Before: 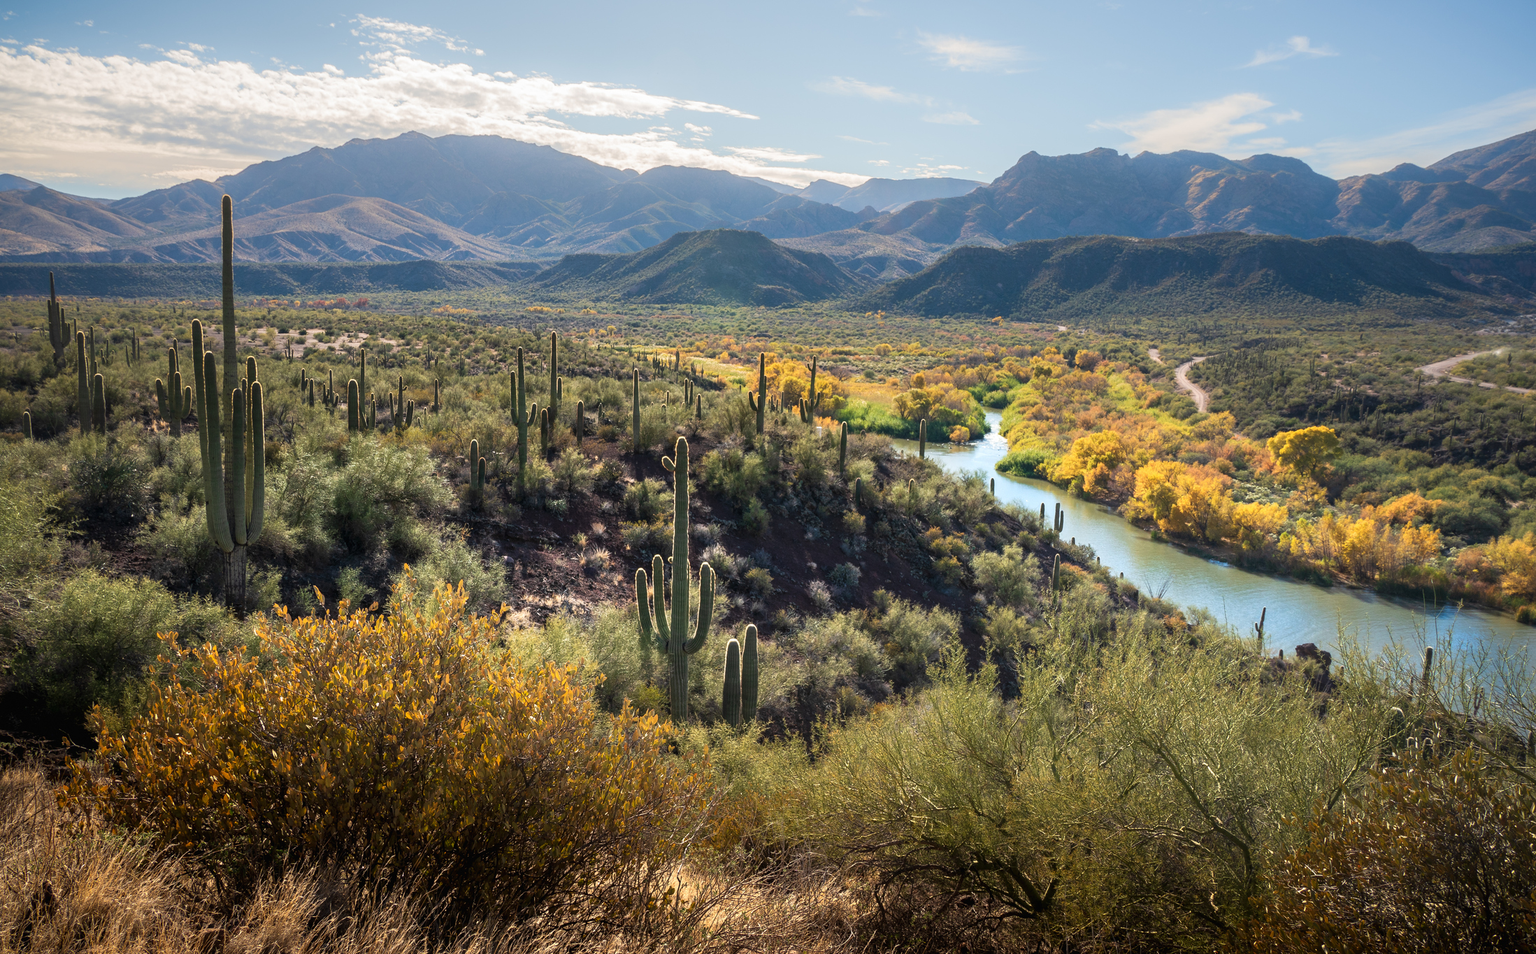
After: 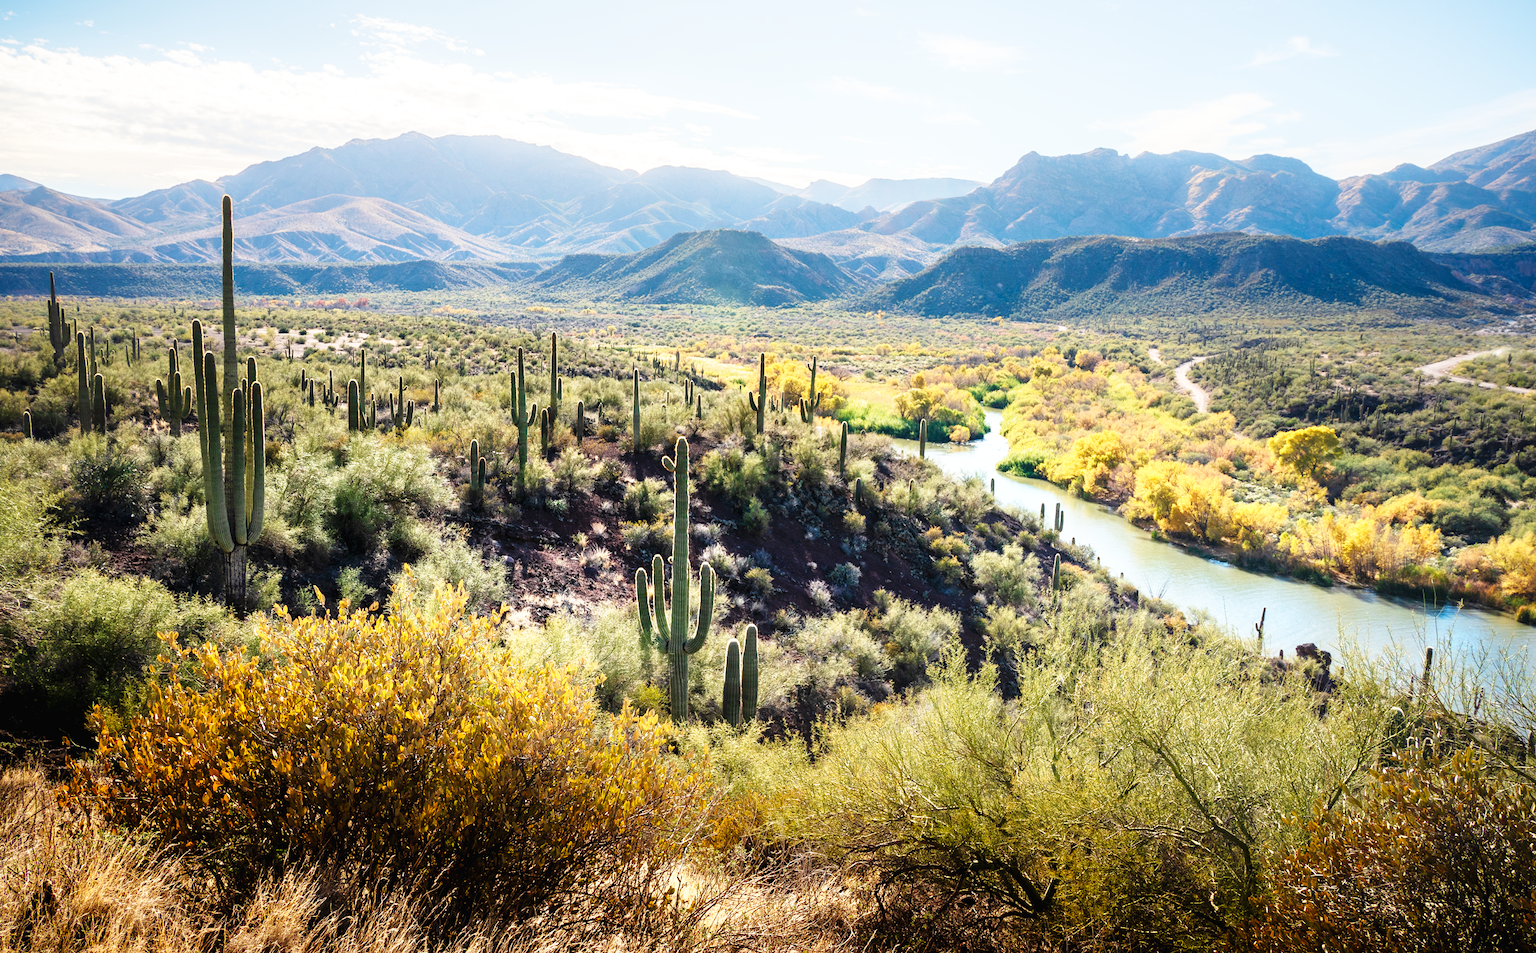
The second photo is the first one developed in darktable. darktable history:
exposure: compensate highlight preservation false
base curve: curves: ch0 [(0, 0.003) (0.001, 0.002) (0.006, 0.004) (0.02, 0.022) (0.048, 0.086) (0.094, 0.234) (0.162, 0.431) (0.258, 0.629) (0.385, 0.8) (0.548, 0.918) (0.751, 0.988) (1, 1)], preserve colors none
